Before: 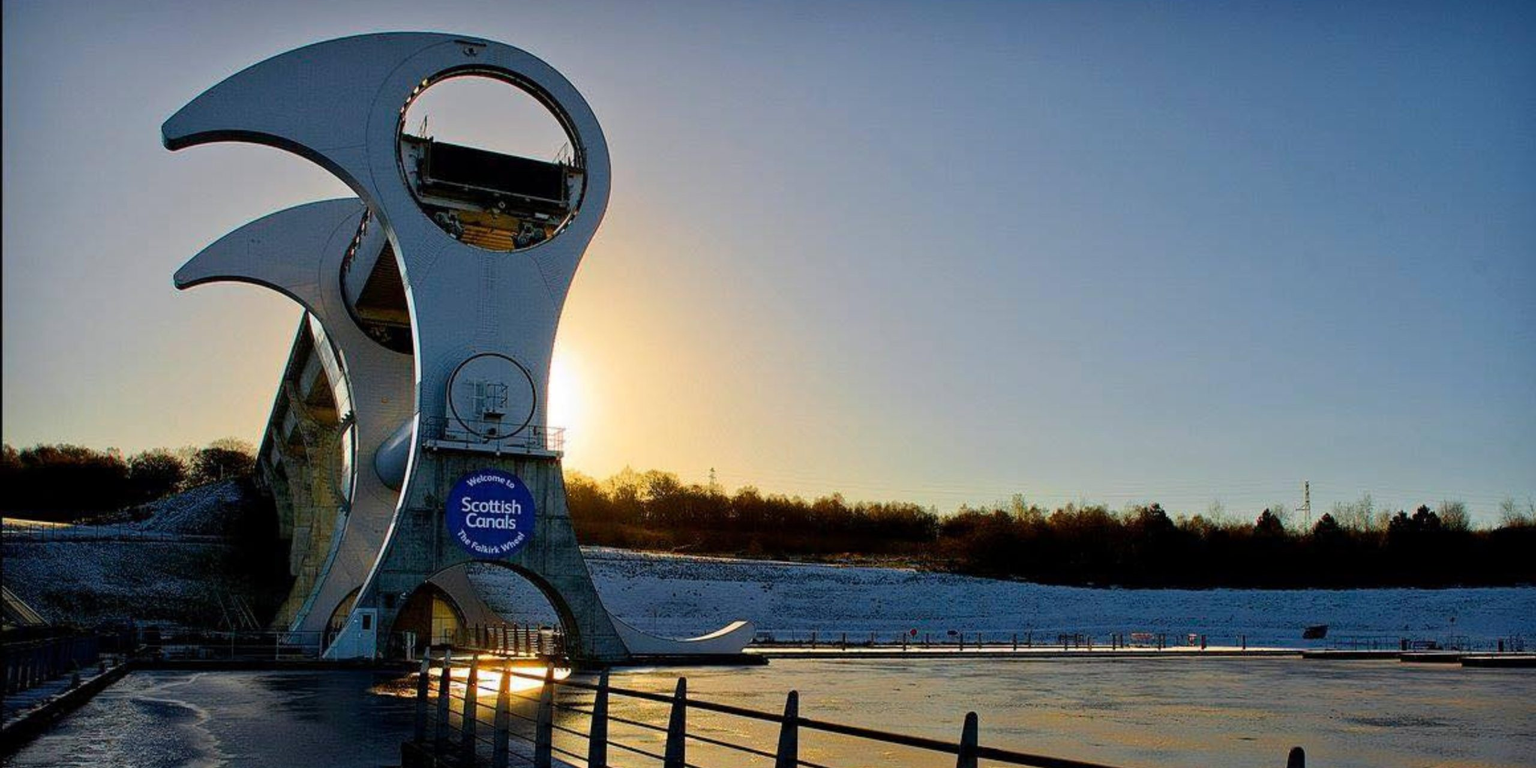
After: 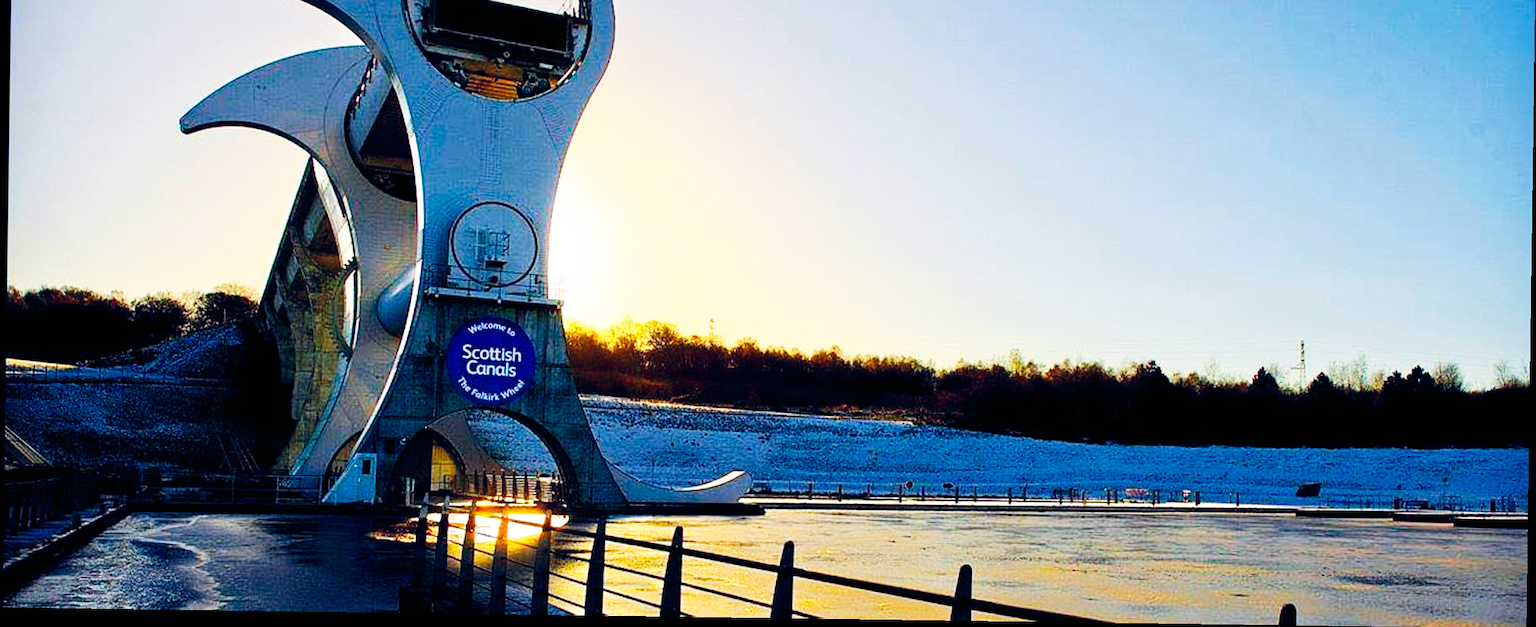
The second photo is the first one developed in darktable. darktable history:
sharpen: amount 0.2
color balance rgb: shadows lift › hue 87.51°, highlights gain › chroma 0.68%, highlights gain › hue 55.1°, global offset › chroma 0.13%, global offset › hue 253.66°, linear chroma grading › global chroma 0.5%, perceptual saturation grading › global saturation 16.38%
crop and rotate: top 19.998%
base curve: curves: ch0 [(0, 0) (0.007, 0.004) (0.027, 0.03) (0.046, 0.07) (0.207, 0.54) (0.442, 0.872) (0.673, 0.972) (1, 1)], preserve colors none
rotate and perspective: rotation 0.8°, automatic cropping off
